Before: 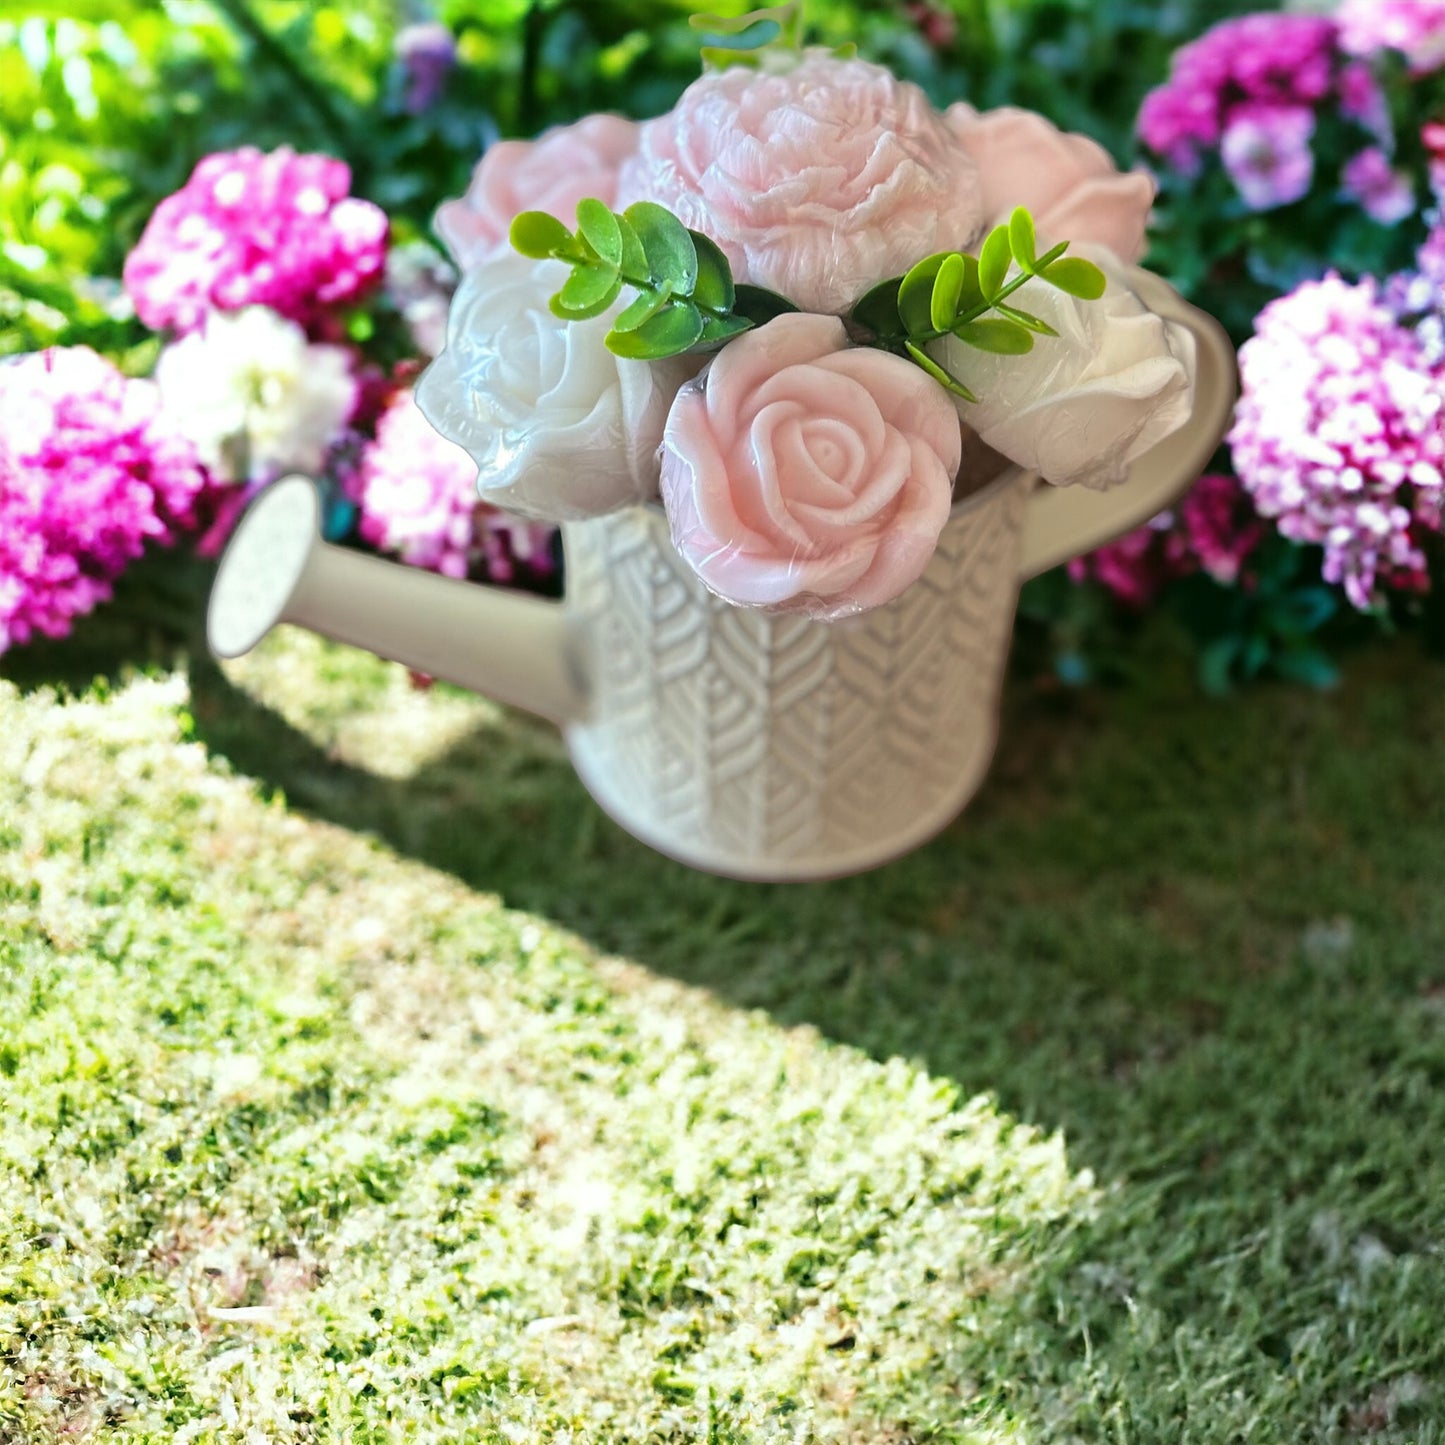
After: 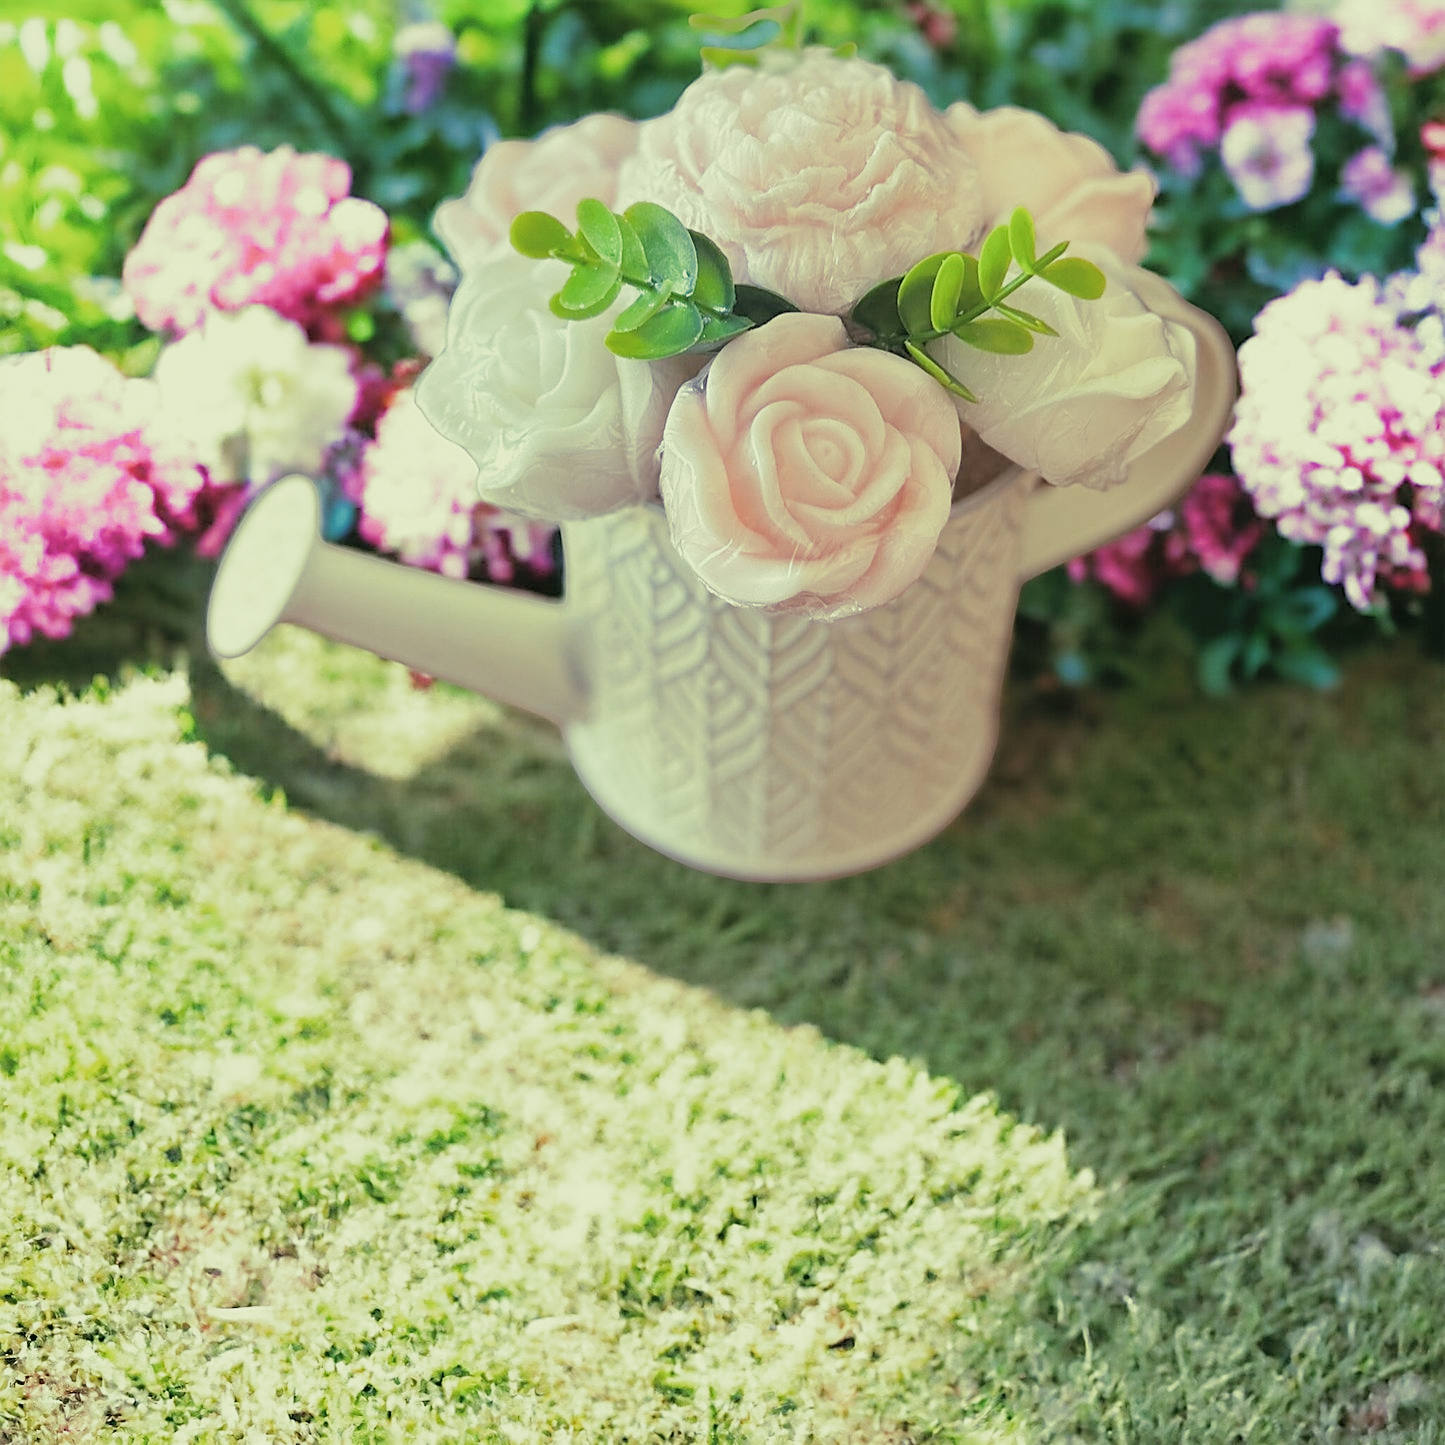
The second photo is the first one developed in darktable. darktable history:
global tonemap: drago (0.7, 100)
sharpen: on, module defaults
split-toning: shadows › hue 290.82°, shadows › saturation 0.34, highlights › saturation 0.38, balance 0, compress 50%
